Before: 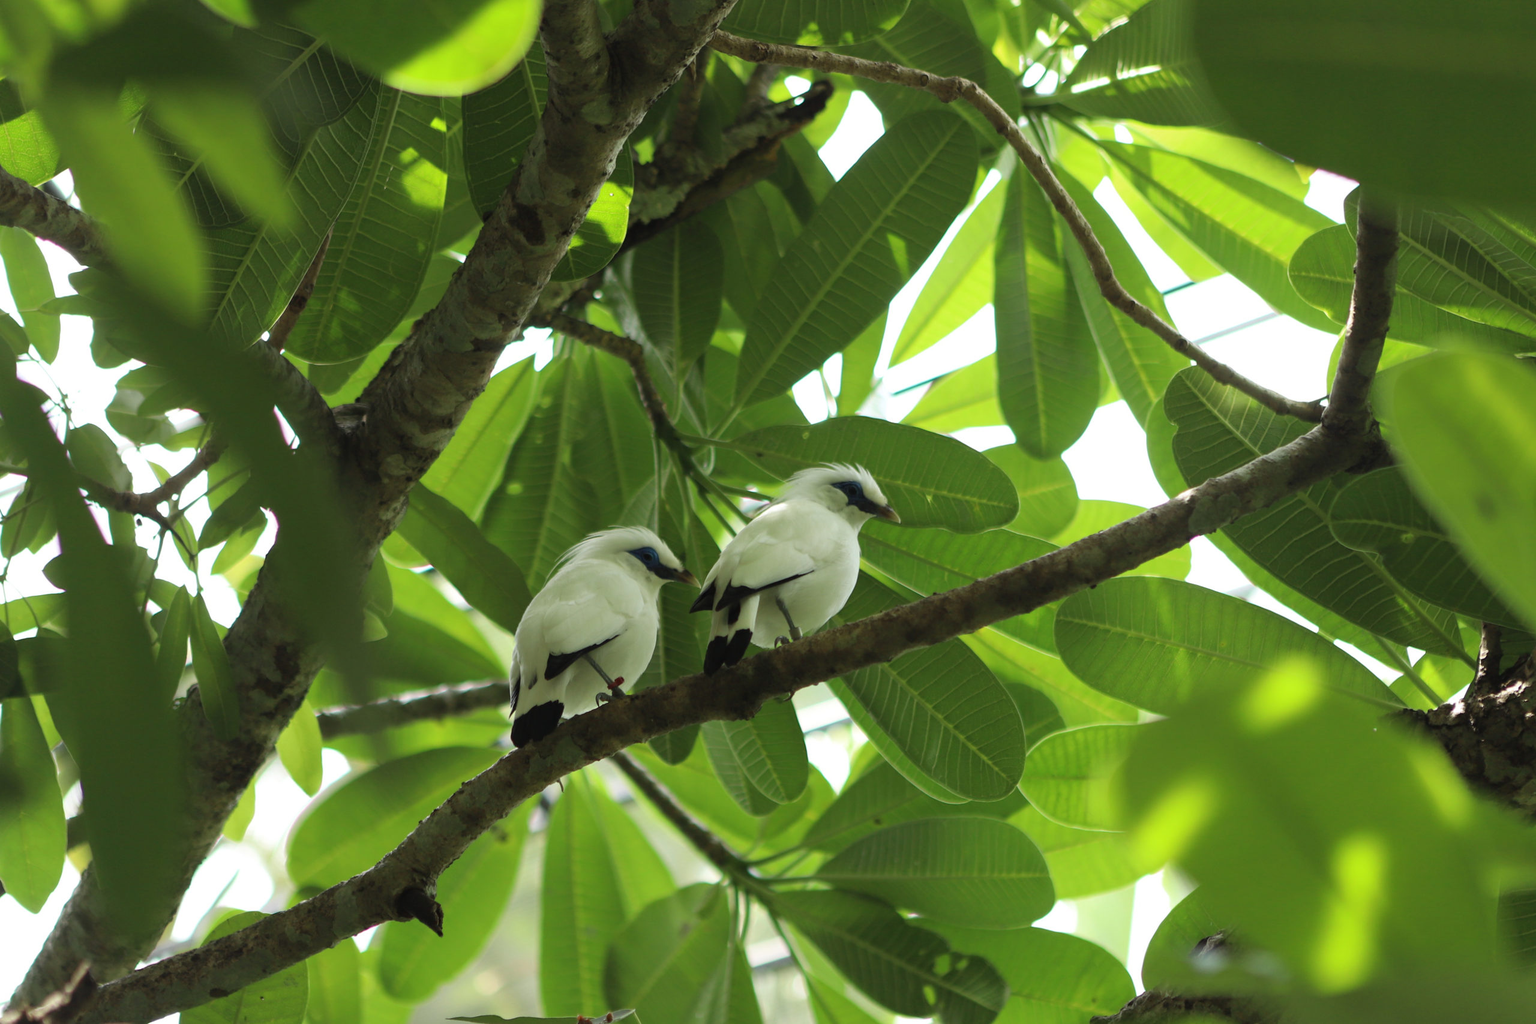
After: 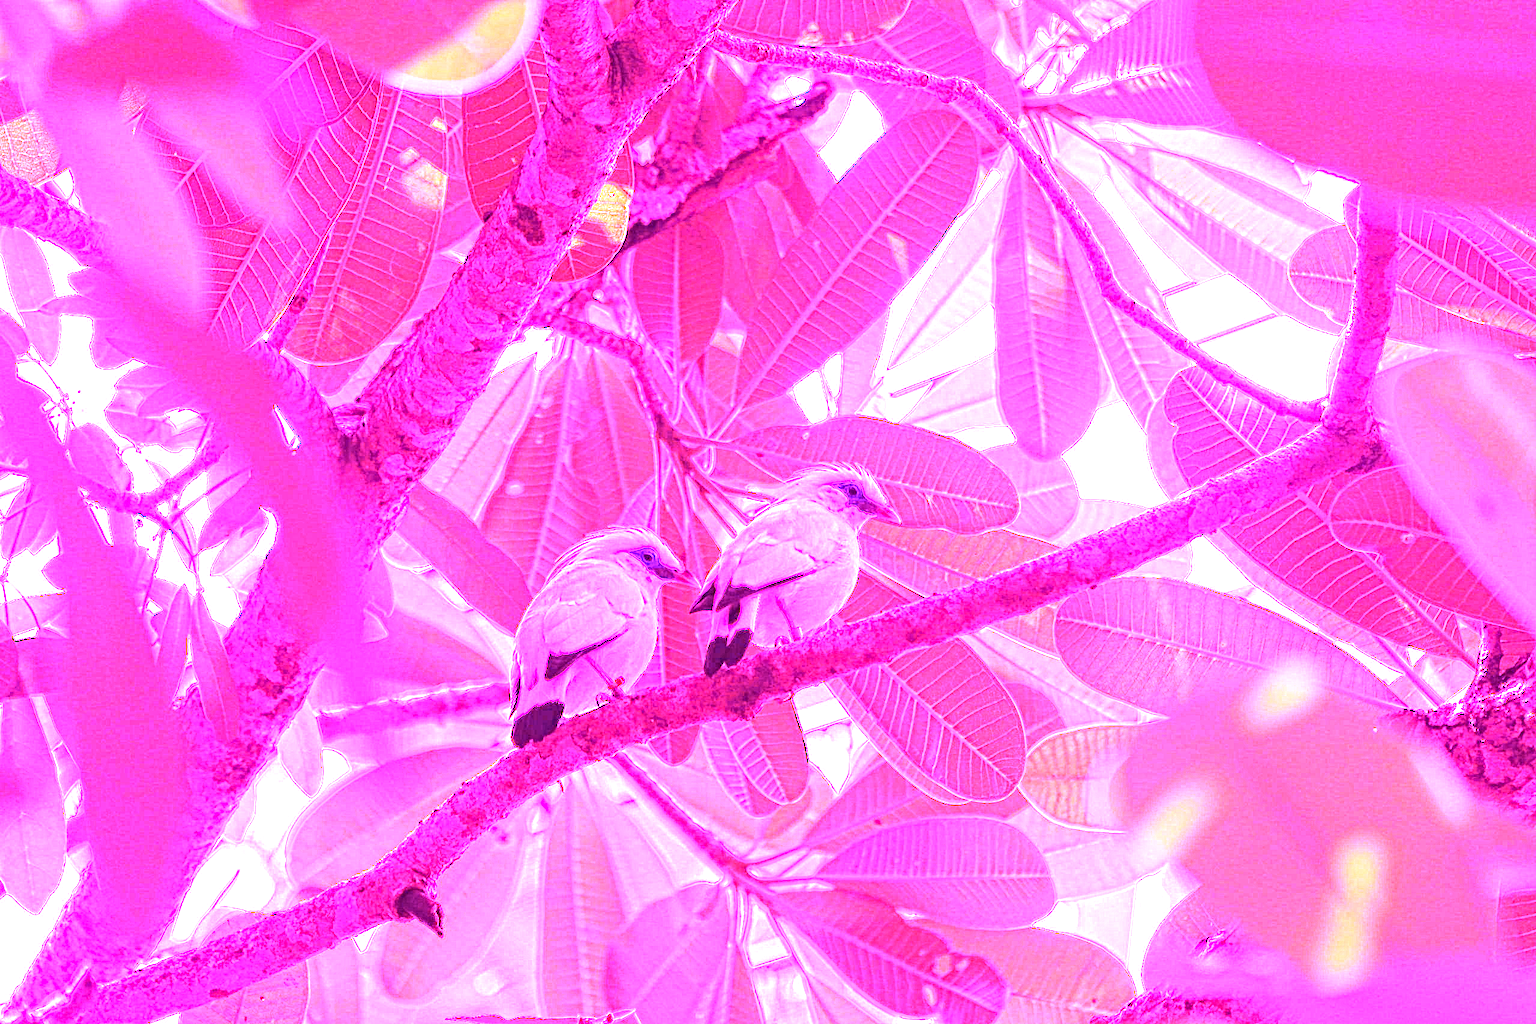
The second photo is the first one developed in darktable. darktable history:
white balance: red 8, blue 8
contrast equalizer: y [[0.5, 0.5, 0.5, 0.539, 0.64, 0.611], [0.5 ×6], [0.5 ×6], [0 ×6], [0 ×6]]
